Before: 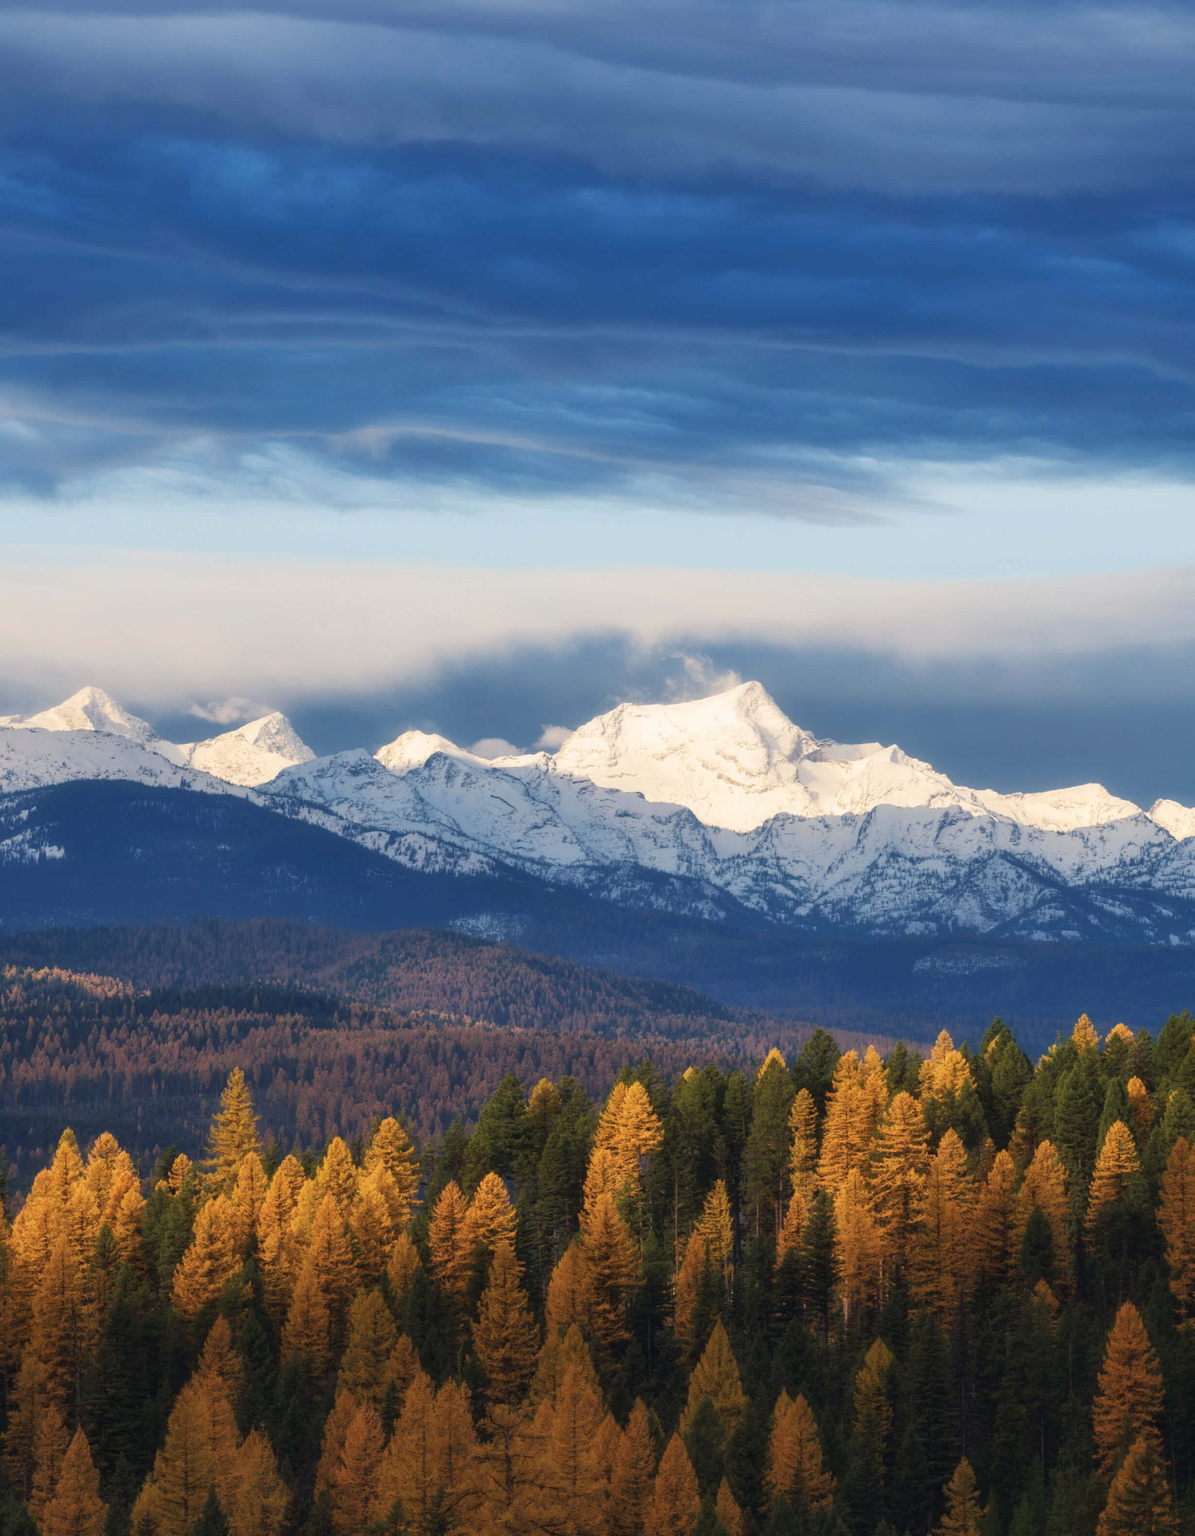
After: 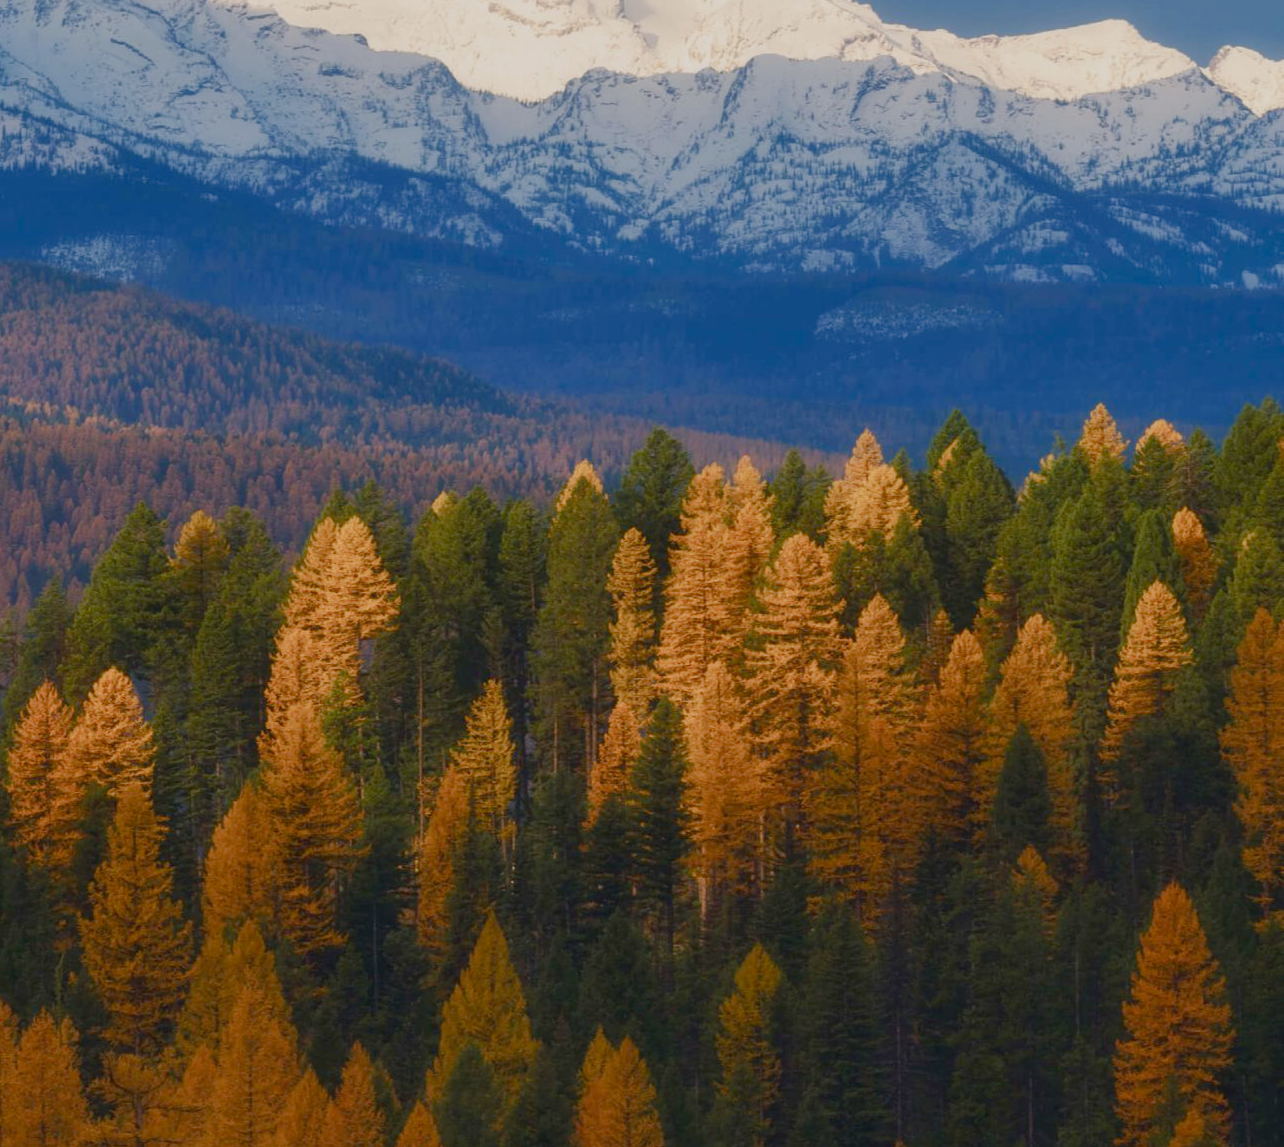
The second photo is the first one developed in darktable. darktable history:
color balance rgb: shadows lift › chroma 1%, shadows lift › hue 113°, highlights gain › chroma 0.2%, highlights gain › hue 333°, perceptual saturation grading › global saturation 20%, perceptual saturation grading › highlights -50%, perceptual saturation grading › shadows 25%, contrast -20%
crop and rotate: left 35.509%, top 50.238%, bottom 4.934%
